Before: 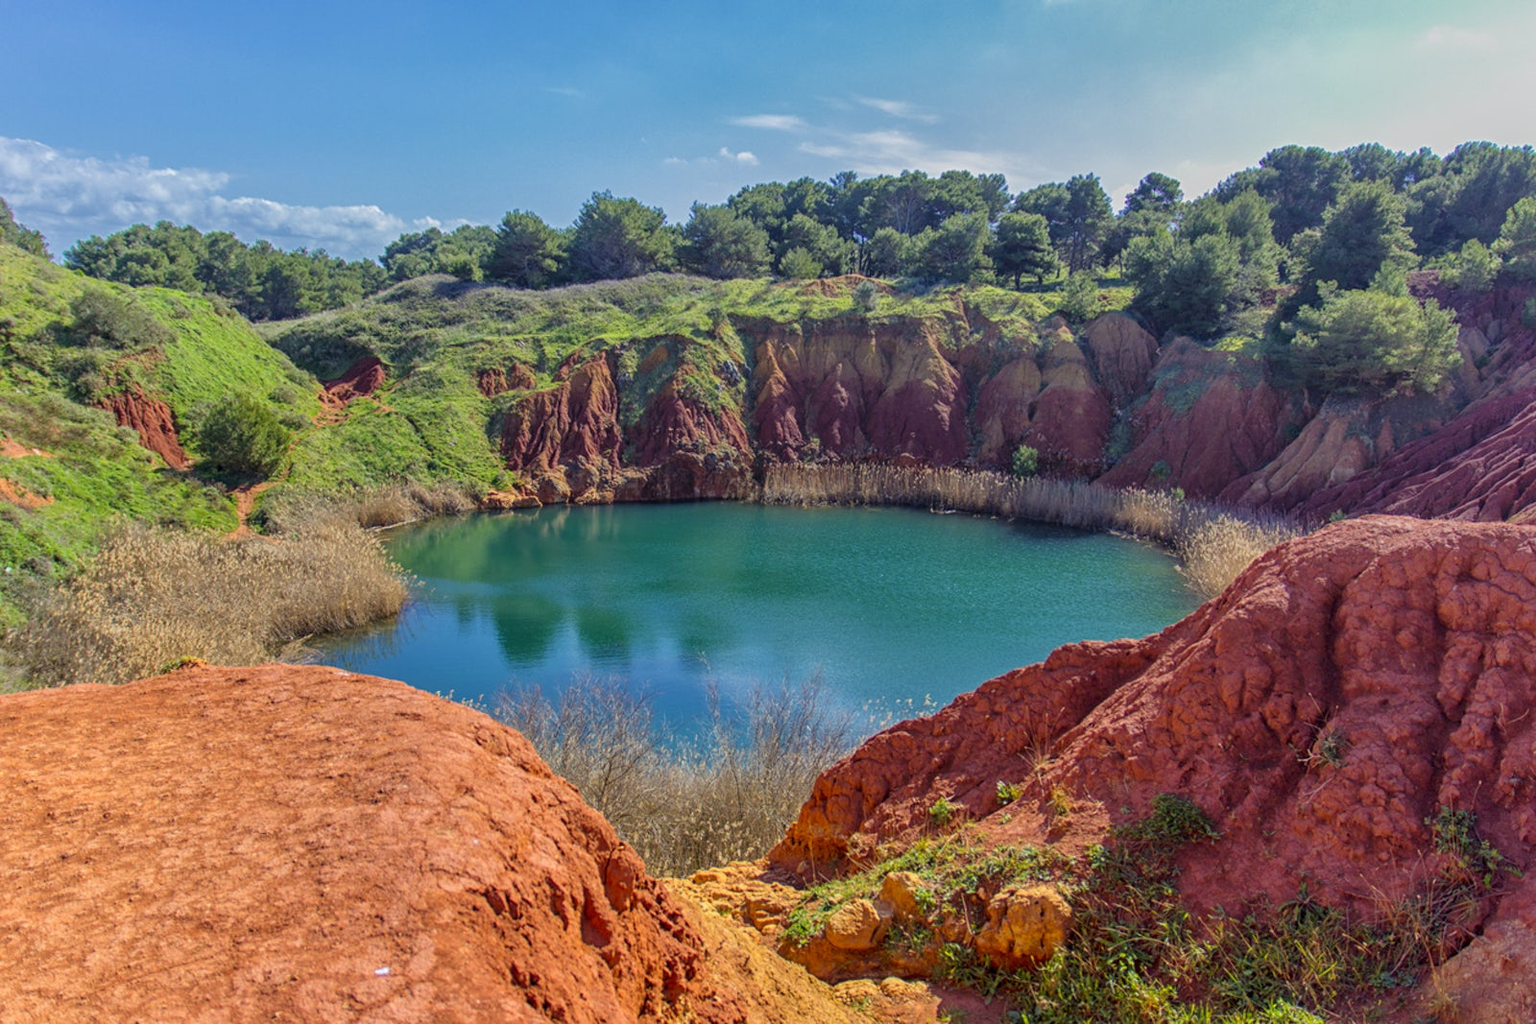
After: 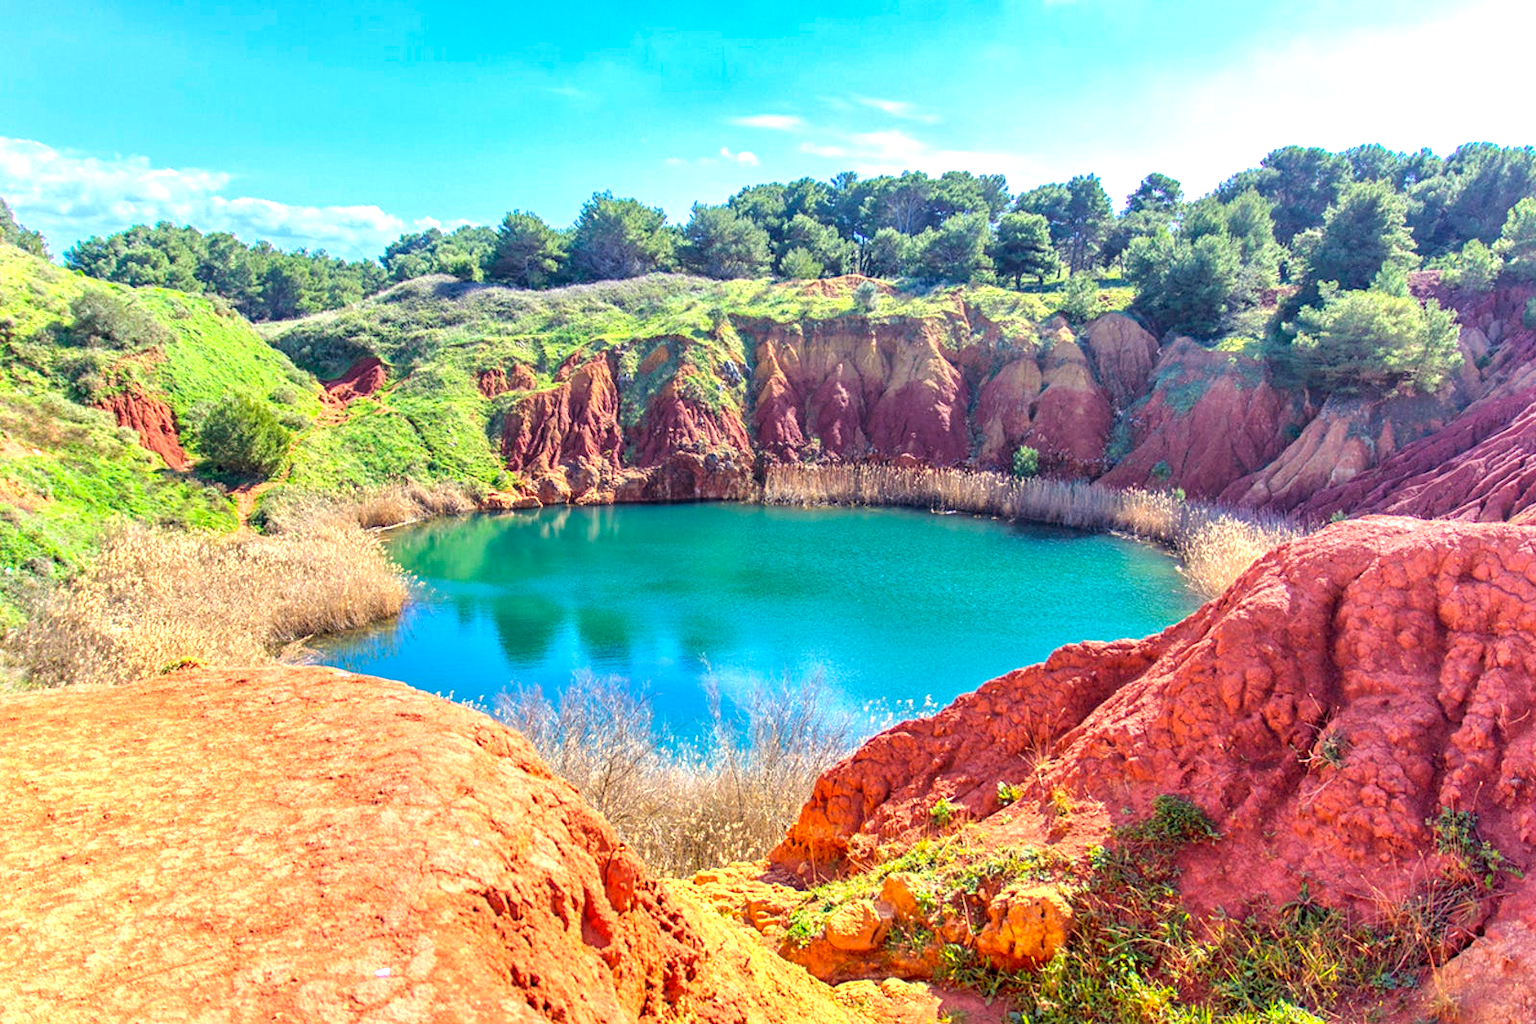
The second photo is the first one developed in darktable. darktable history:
exposure: black level correction 0, exposure 1.294 EV, compensate highlight preservation false
crop: left 0.059%
